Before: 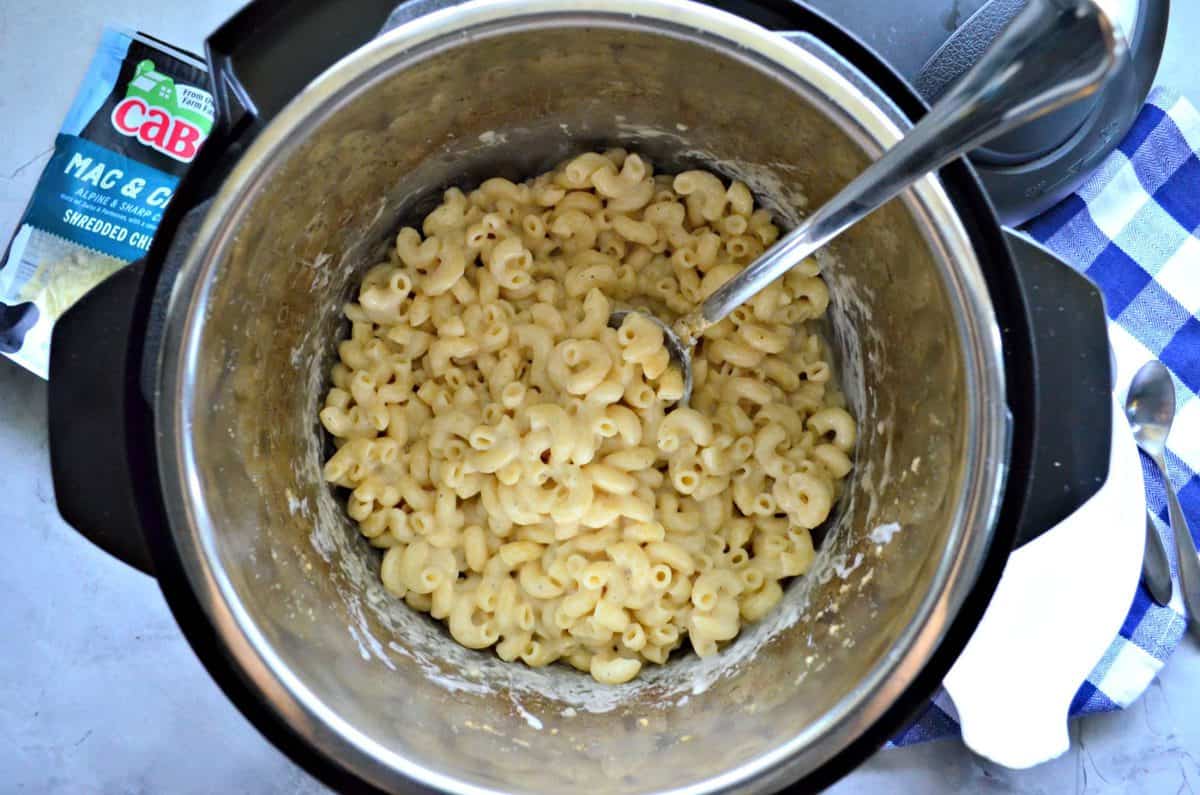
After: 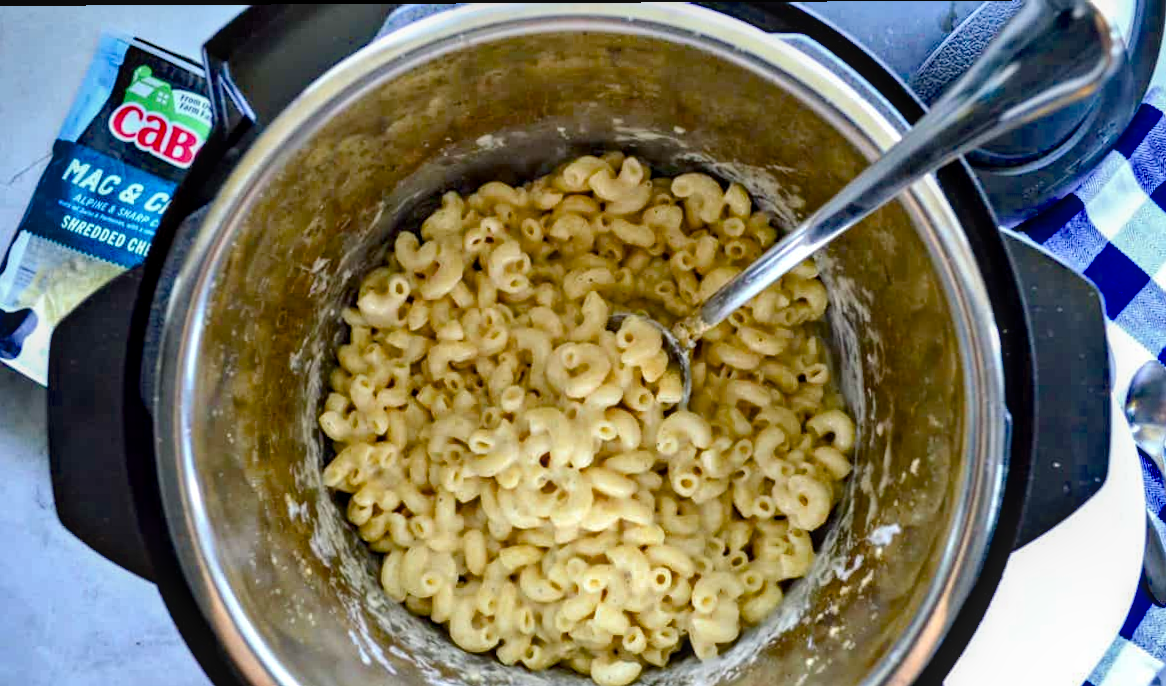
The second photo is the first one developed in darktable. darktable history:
crop and rotate: angle 0.309°, left 0.331%, right 2.801%, bottom 14.303%
local contrast: on, module defaults
shadows and highlights: shadows 60.74, soften with gaussian
color balance rgb: perceptual saturation grading › global saturation 20%, perceptual saturation grading › highlights -24.999%, perceptual saturation grading › shadows 25.098%, global vibrance 16.127%, saturation formula JzAzBz (2021)
